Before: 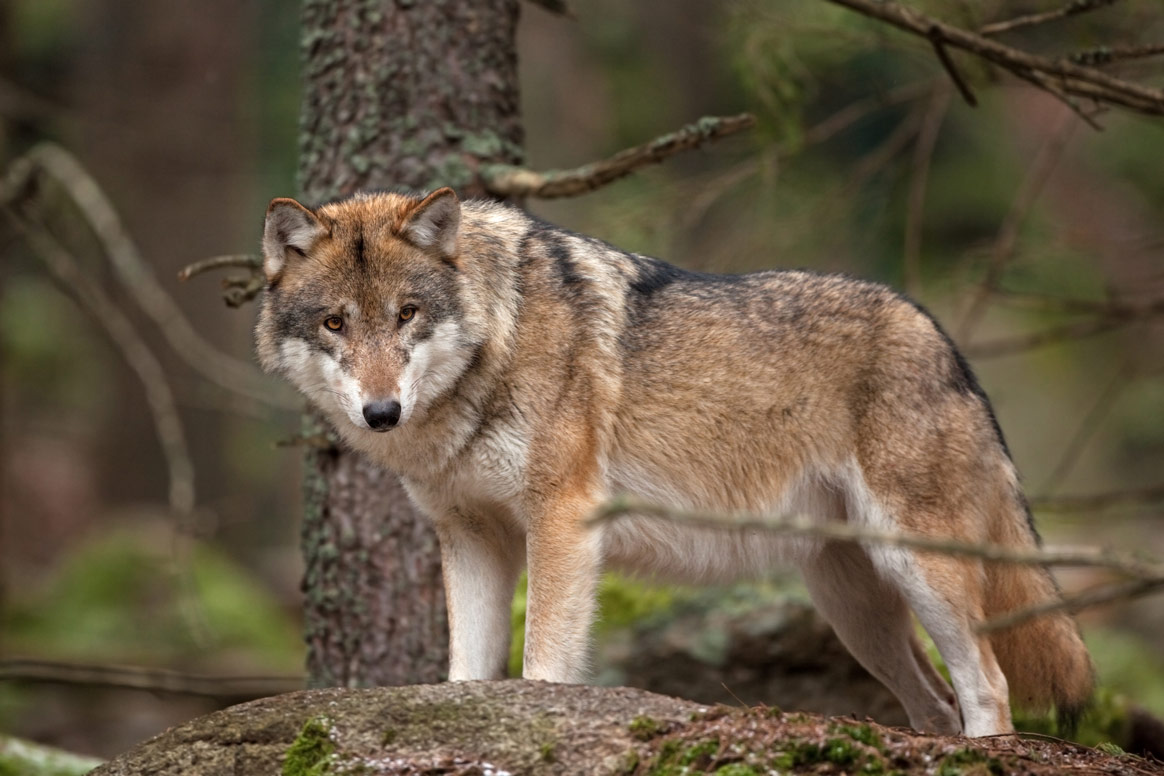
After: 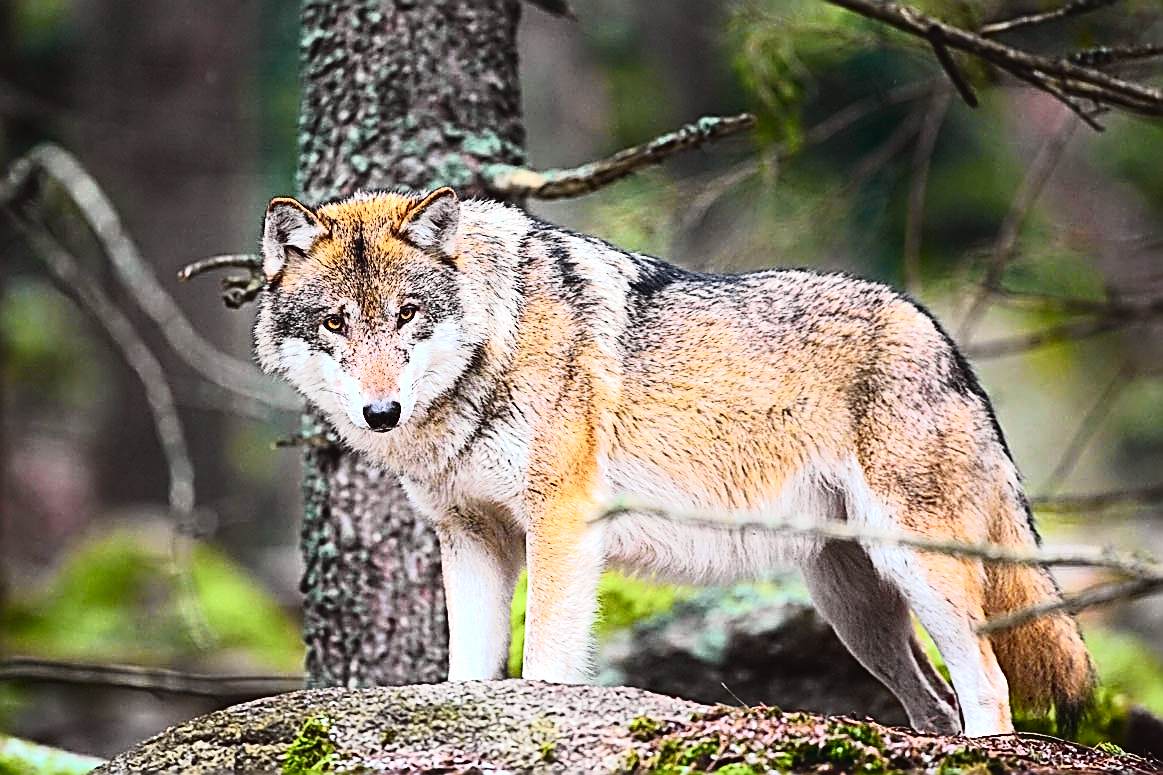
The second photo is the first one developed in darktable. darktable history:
white balance: red 0.924, blue 1.095
tone equalizer: -8 EV -0.75 EV, -7 EV -0.7 EV, -6 EV -0.6 EV, -5 EV -0.4 EV, -3 EV 0.4 EV, -2 EV 0.6 EV, -1 EV 0.7 EV, +0 EV 0.75 EV, edges refinement/feathering 500, mask exposure compensation -1.57 EV, preserve details no
exposure: black level correction 0, exposure 0.7 EV, compensate exposure bias true, compensate highlight preservation false
sharpen: amount 2
tone curve: curves: ch0 [(0, 0.023) (0.132, 0.075) (0.256, 0.2) (0.463, 0.494) (0.699, 0.816) (0.813, 0.898) (1, 0.943)]; ch1 [(0, 0) (0.32, 0.306) (0.441, 0.41) (0.476, 0.466) (0.498, 0.5) (0.518, 0.519) (0.546, 0.571) (0.604, 0.651) (0.733, 0.817) (1, 1)]; ch2 [(0, 0) (0.312, 0.313) (0.431, 0.425) (0.483, 0.477) (0.503, 0.503) (0.526, 0.507) (0.564, 0.575) (0.614, 0.695) (0.713, 0.767) (0.985, 0.966)], color space Lab, independent channels
contrast equalizer: octaves 7, y [[0.6 ×6], [0.55 ×6], [0 ×6], [0 ×6], [0 ×6]], mix -0.36
